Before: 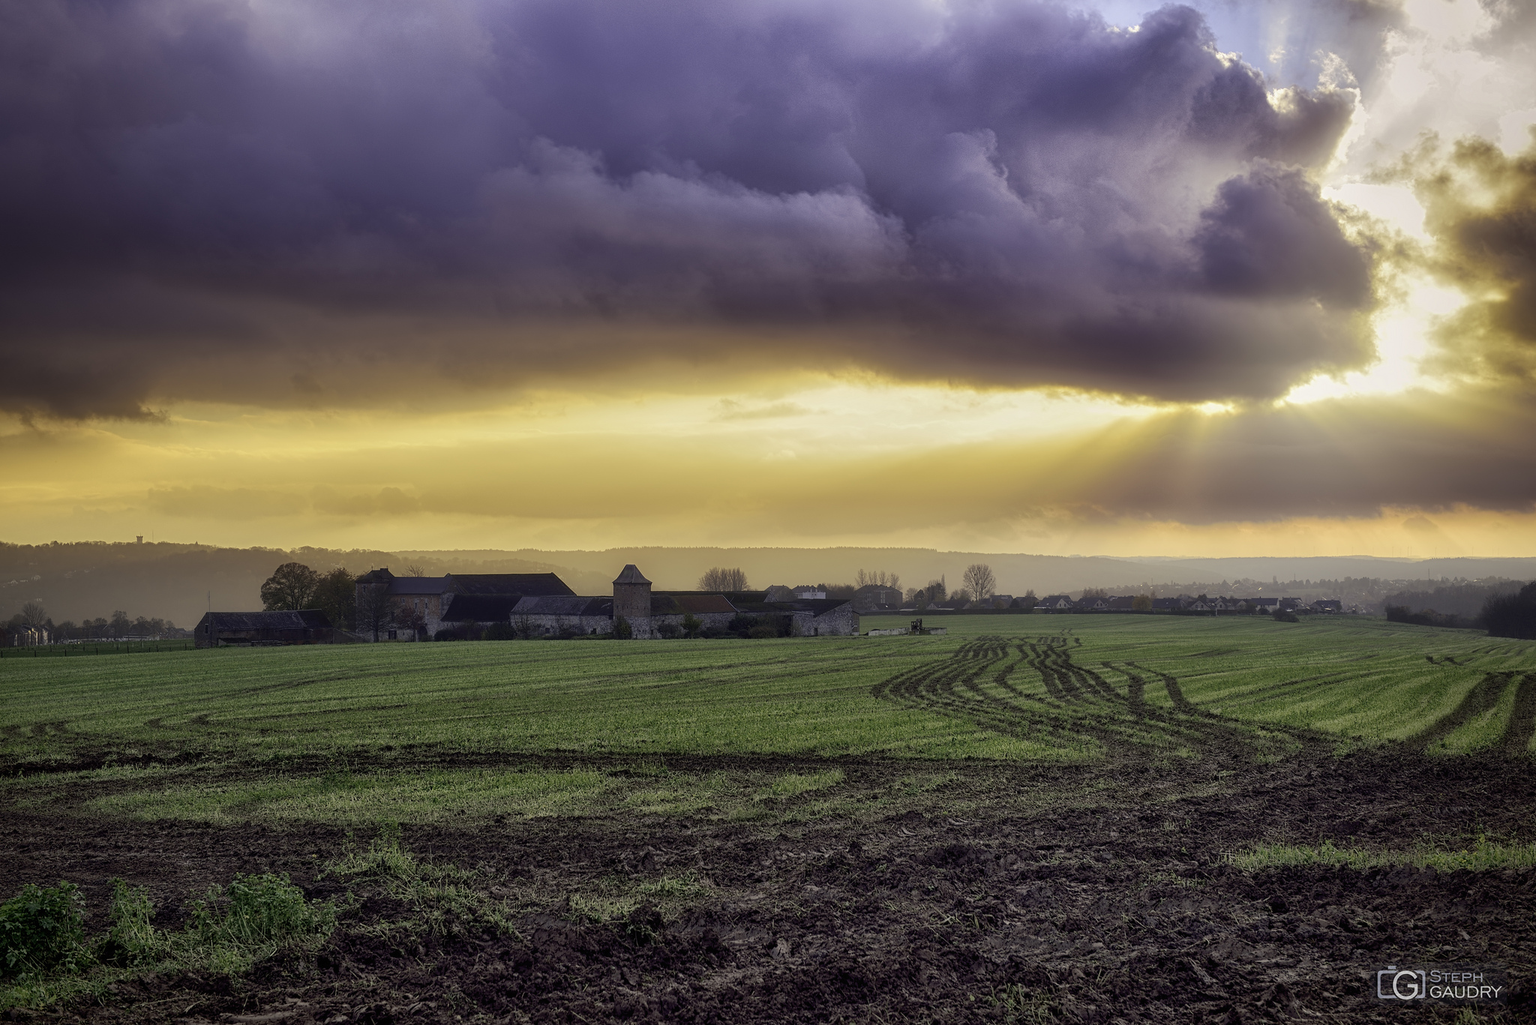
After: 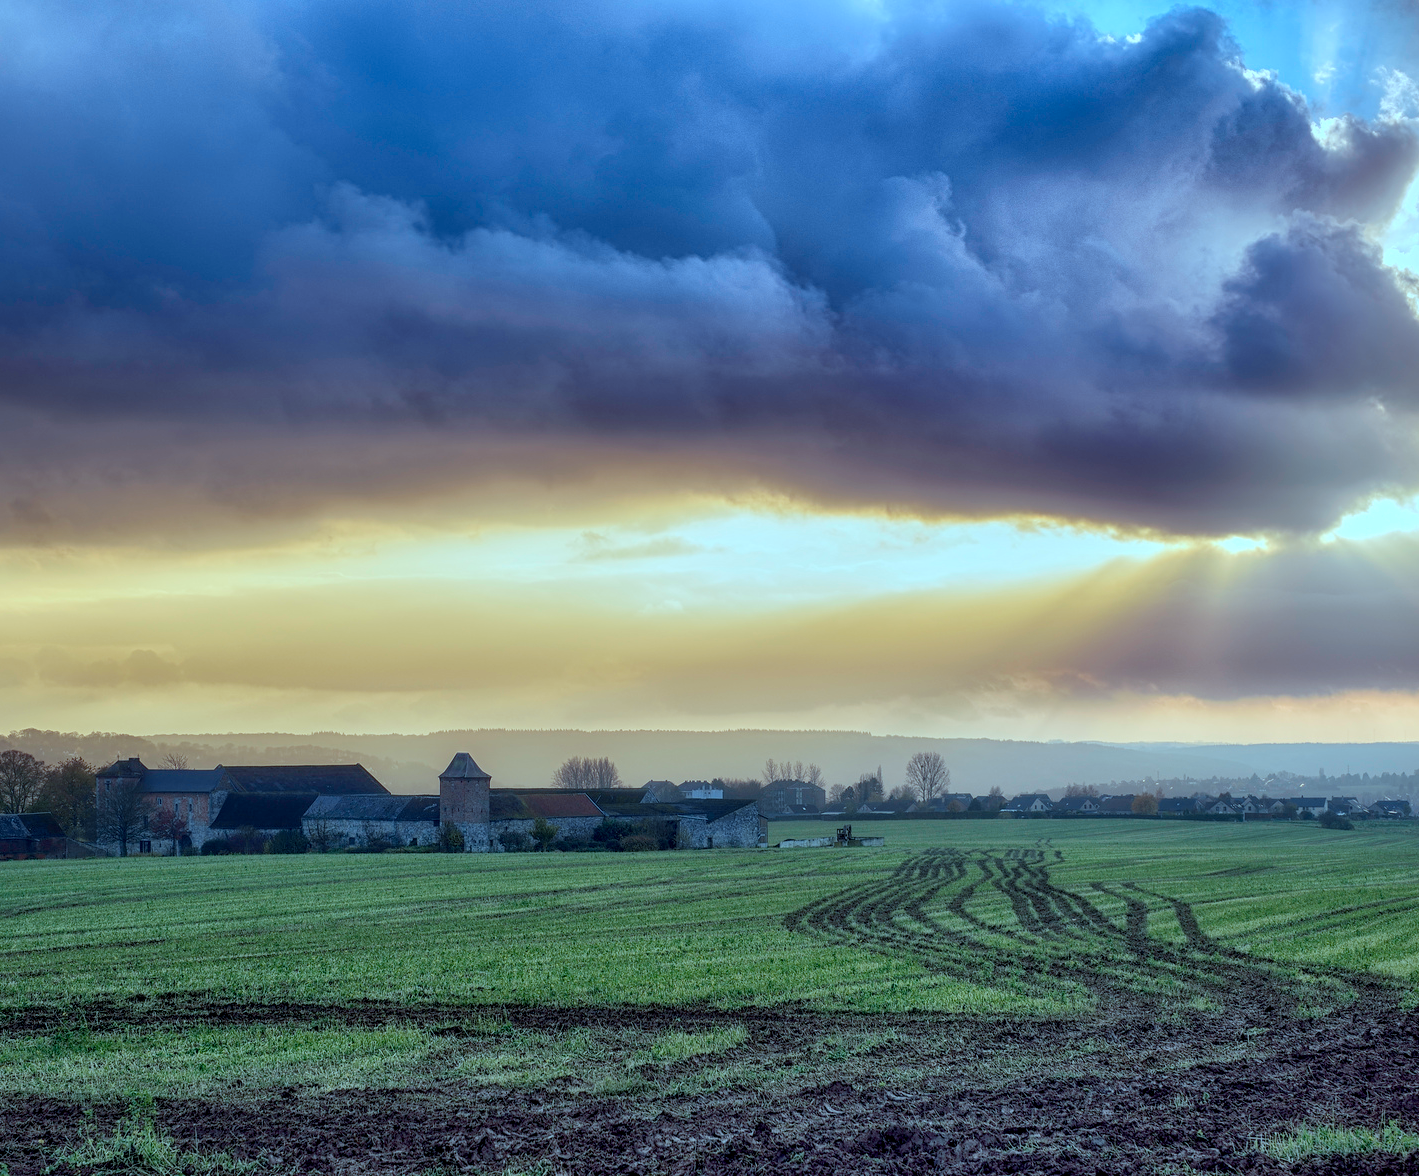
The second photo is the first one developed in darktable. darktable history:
crop: left 18.479%, right 12.2%, bottom 13.971%
white balance: red 0.871, blue 1.249
local contrast: on, module defaults
